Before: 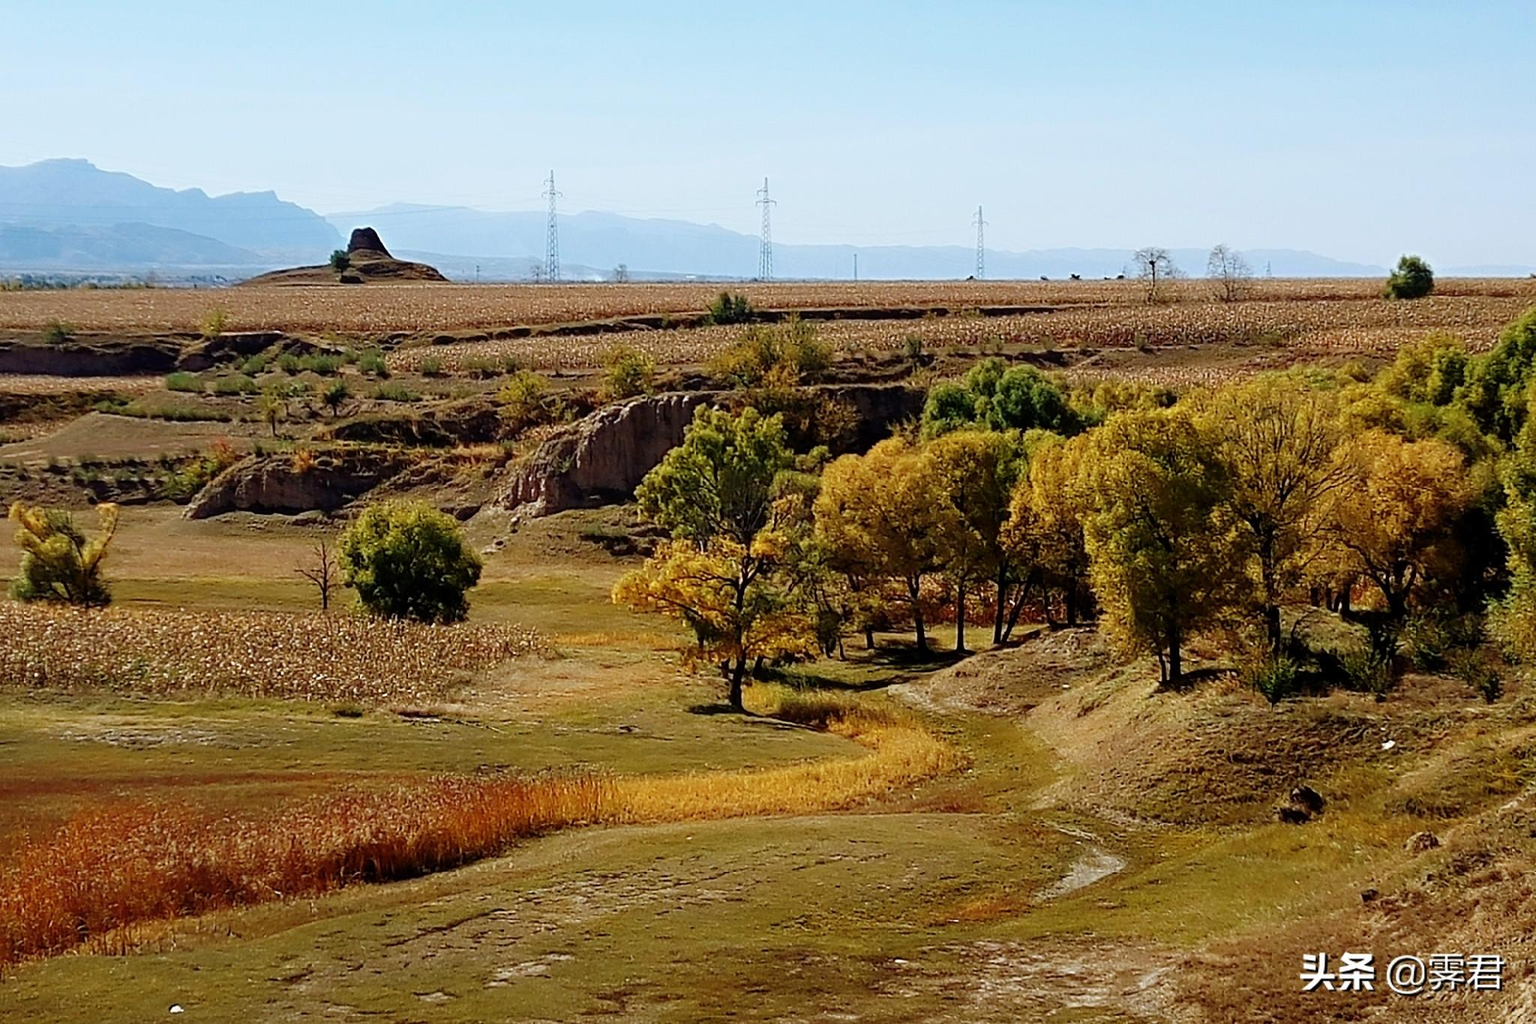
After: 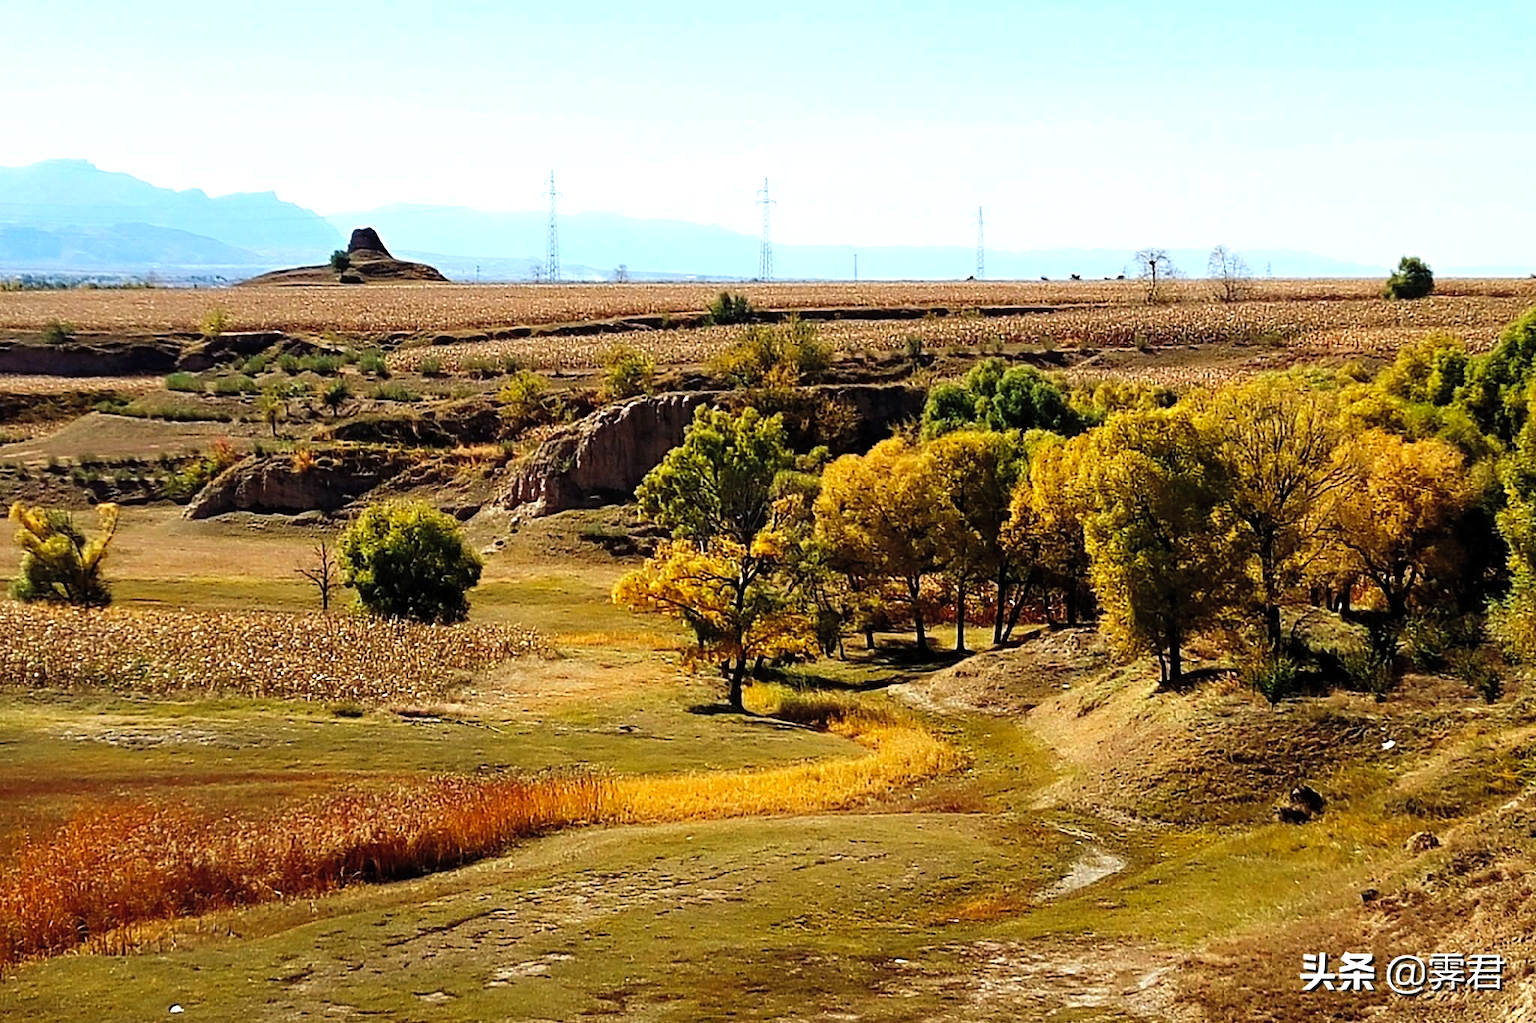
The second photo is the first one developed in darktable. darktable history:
tone equalizer: -8 EV -0.75 EV, -7 EV -0.7 EV, -6 EV -0.6 EV, -5 EV -0.4 EV, -3 EV 0.4 EV, -2 EV 0.6 EV, -1 EV 0.7 EV, +0 EV 0.75 EV, edges refinement/feathering 500, mask exposure compensation -1.57 EV, preserve details no
contrast brightness saturation: brightness 0.09, saturation 0.19
